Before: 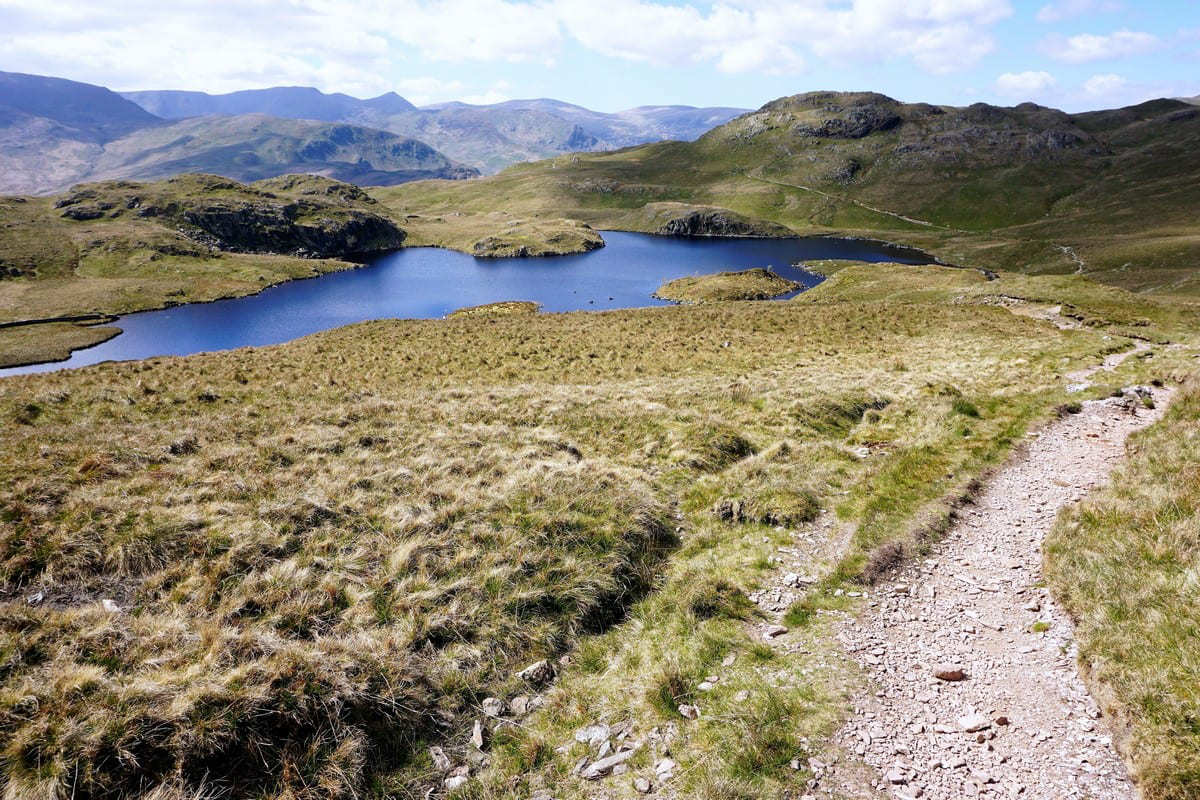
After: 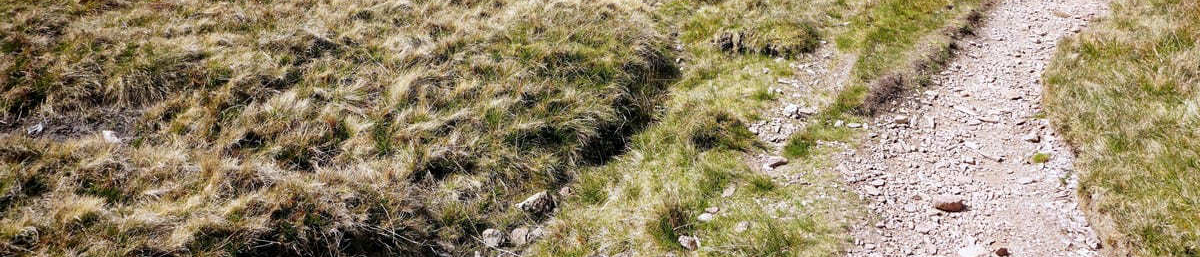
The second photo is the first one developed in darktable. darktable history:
crop and rotate: top 58.698%, bottom 9.113%
